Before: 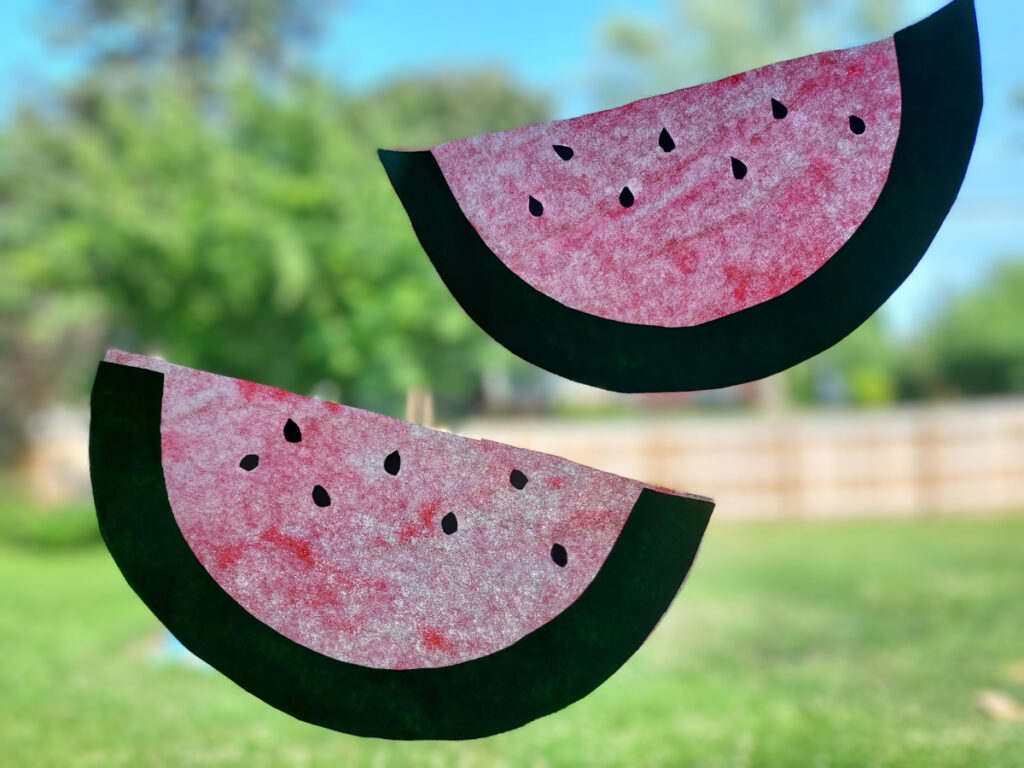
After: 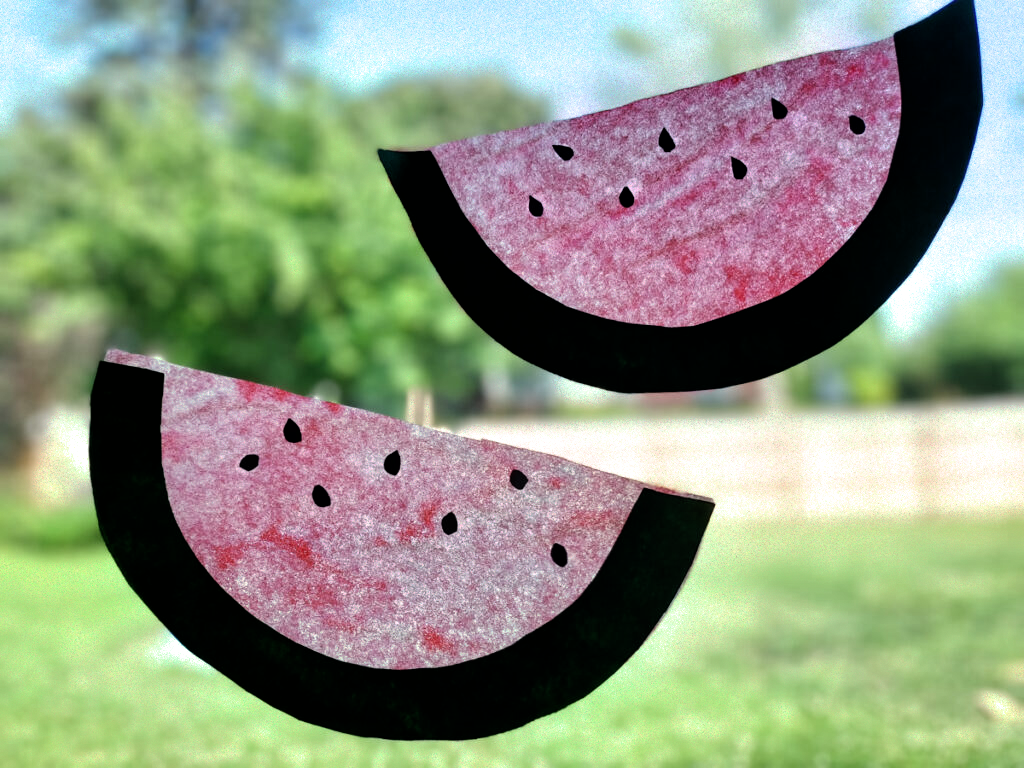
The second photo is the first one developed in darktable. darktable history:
filmic rgb: black relative exposure -8.24 EV, white relative exposure 2.2 EV, target white luminance 99.948%, hardness 7.09, latitude 74.74%, contrast 1.321, highlights saturation mix -2.48%, shadows ↔ highlights balance 30.26%, enable highlight reconstruction true
